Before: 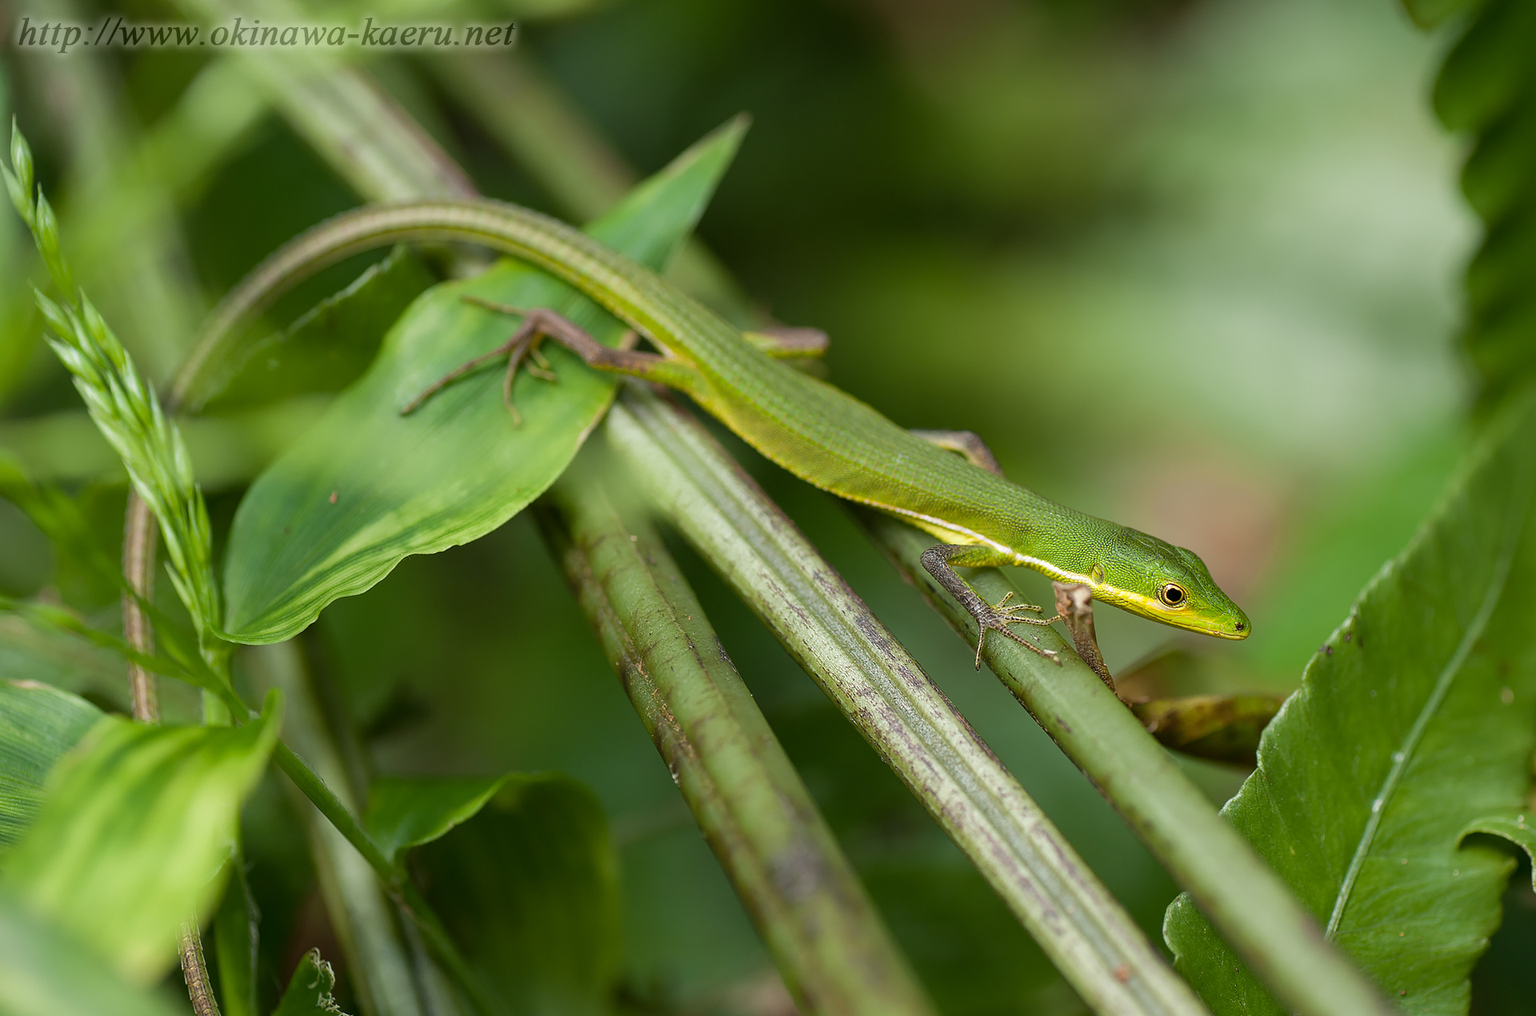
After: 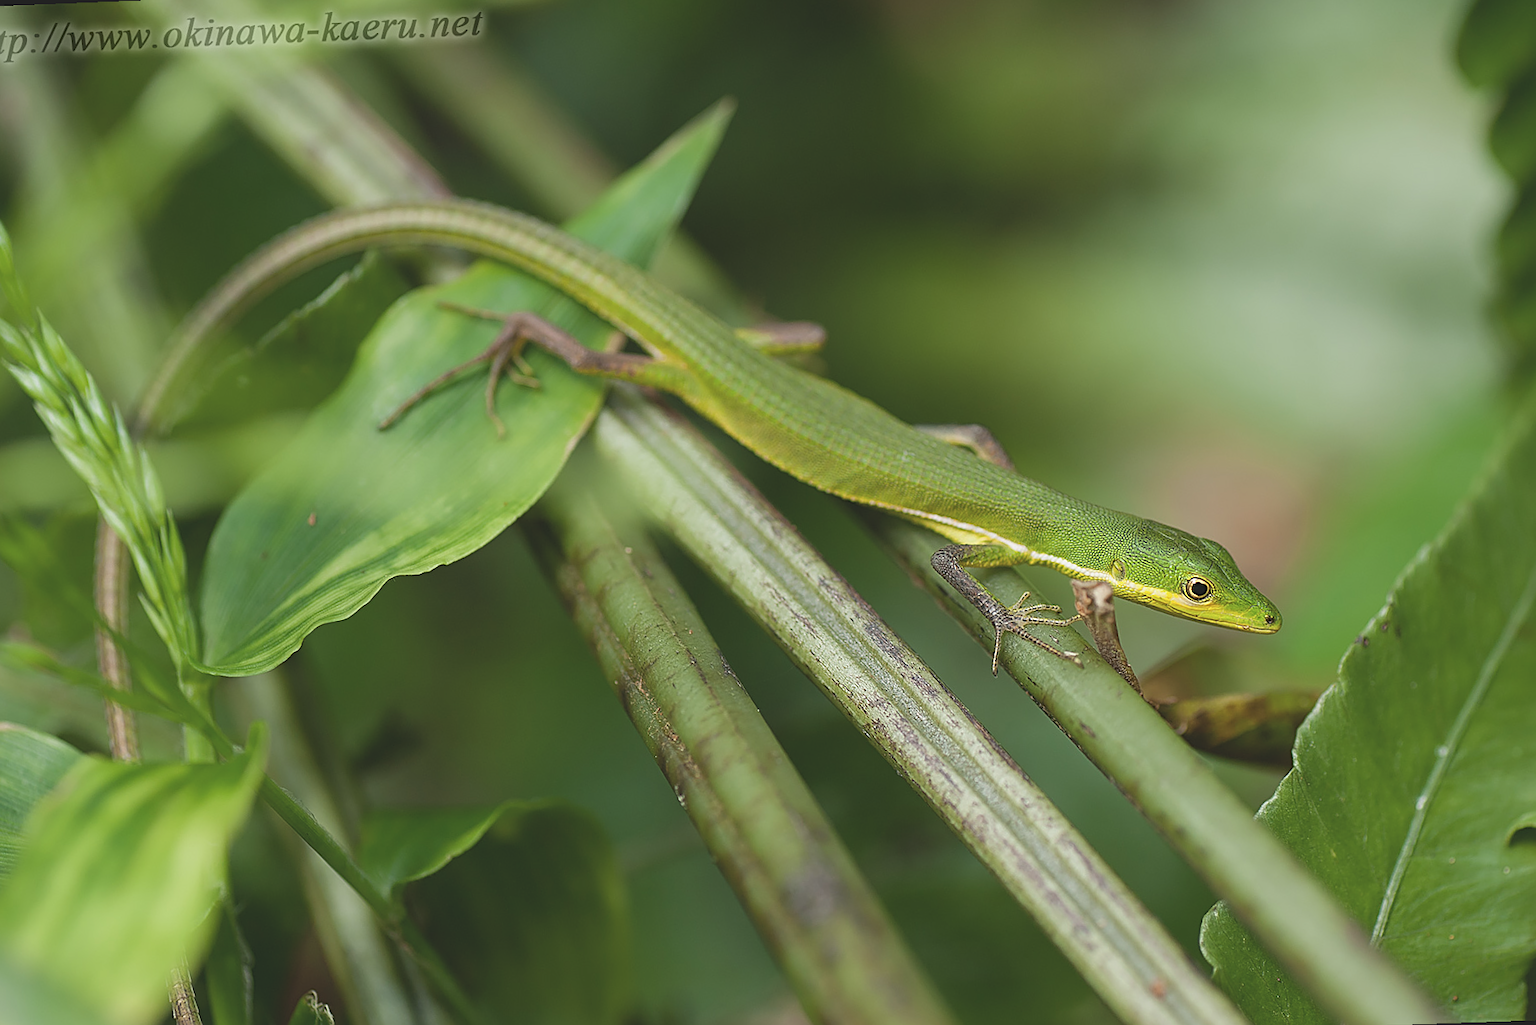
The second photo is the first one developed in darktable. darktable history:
rotate and perspective: rotation -2.12°, lens shift (vertical) 0.009, lens shift (horizontal) -0.008, automatic cropping original format, crop left 0.036, crop right 0.964, crop top 0.05, crop bottom 0.959
color balance: lift [1.01, 1, 1, 1], gamma [1.097, 1, 1, 1], gain [0.85, 1, 1, 1]
sharpen: on, module defaults
